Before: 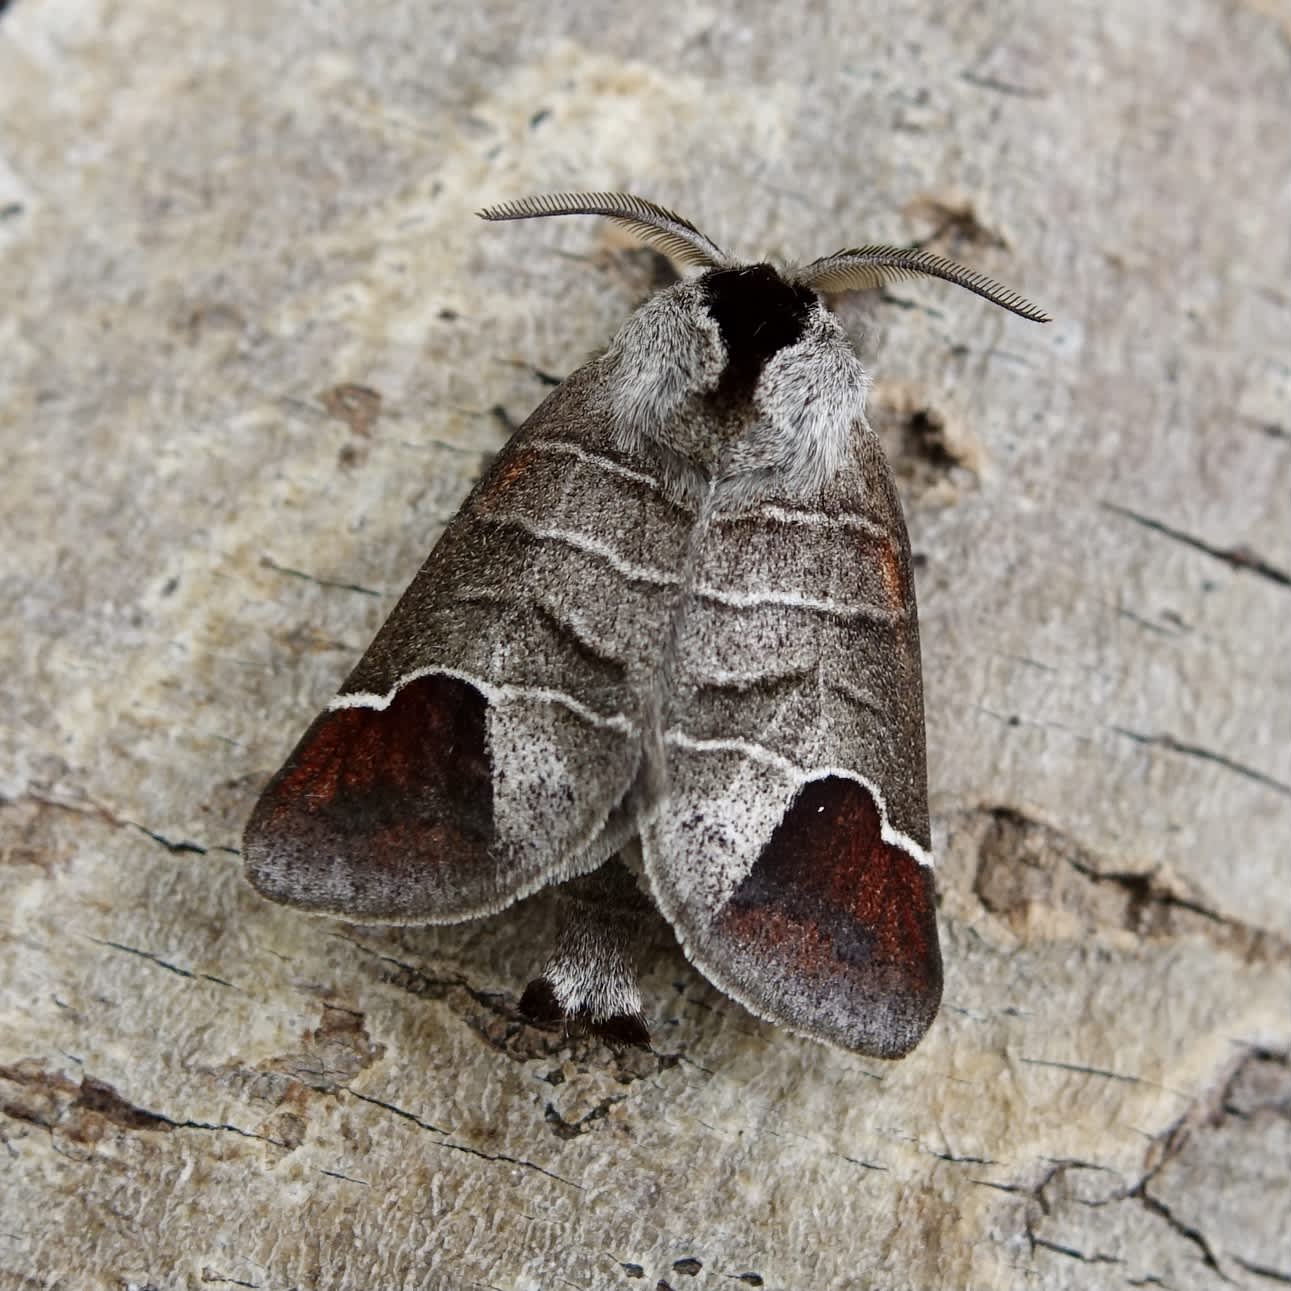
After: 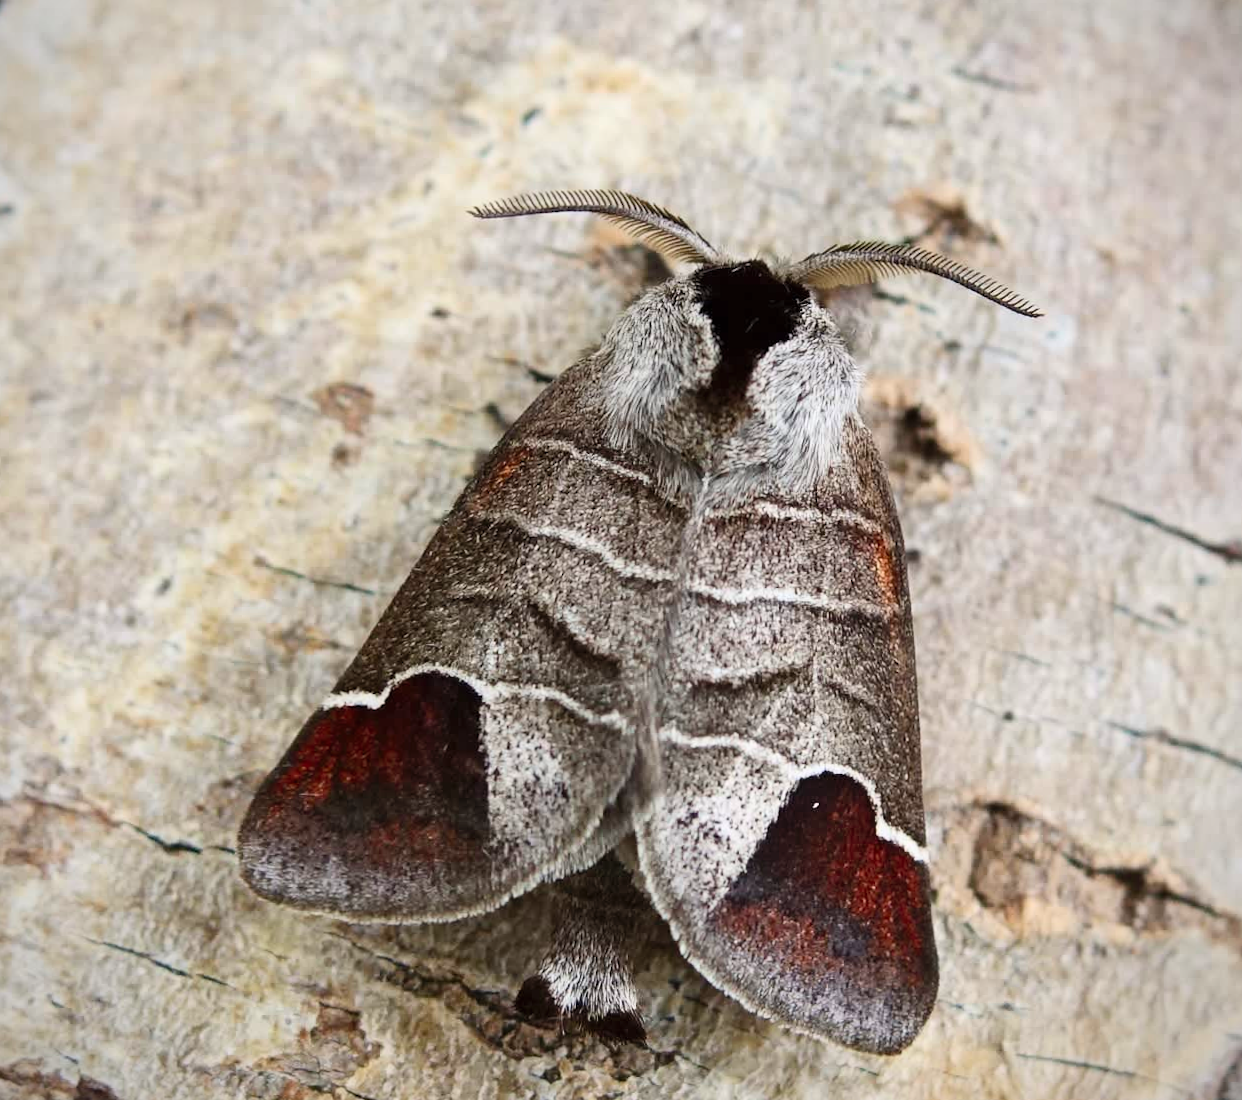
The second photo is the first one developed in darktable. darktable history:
contrast brightness saturation: contrast 0.2, brightness 0.169, saturation 0.223
vignetting: fall-off start 91.82%, brightness -0.436, saturation -0.204
crop and rotate: angle 0.304°, left 0.268%, right 3.01%, bottom 14.322%
